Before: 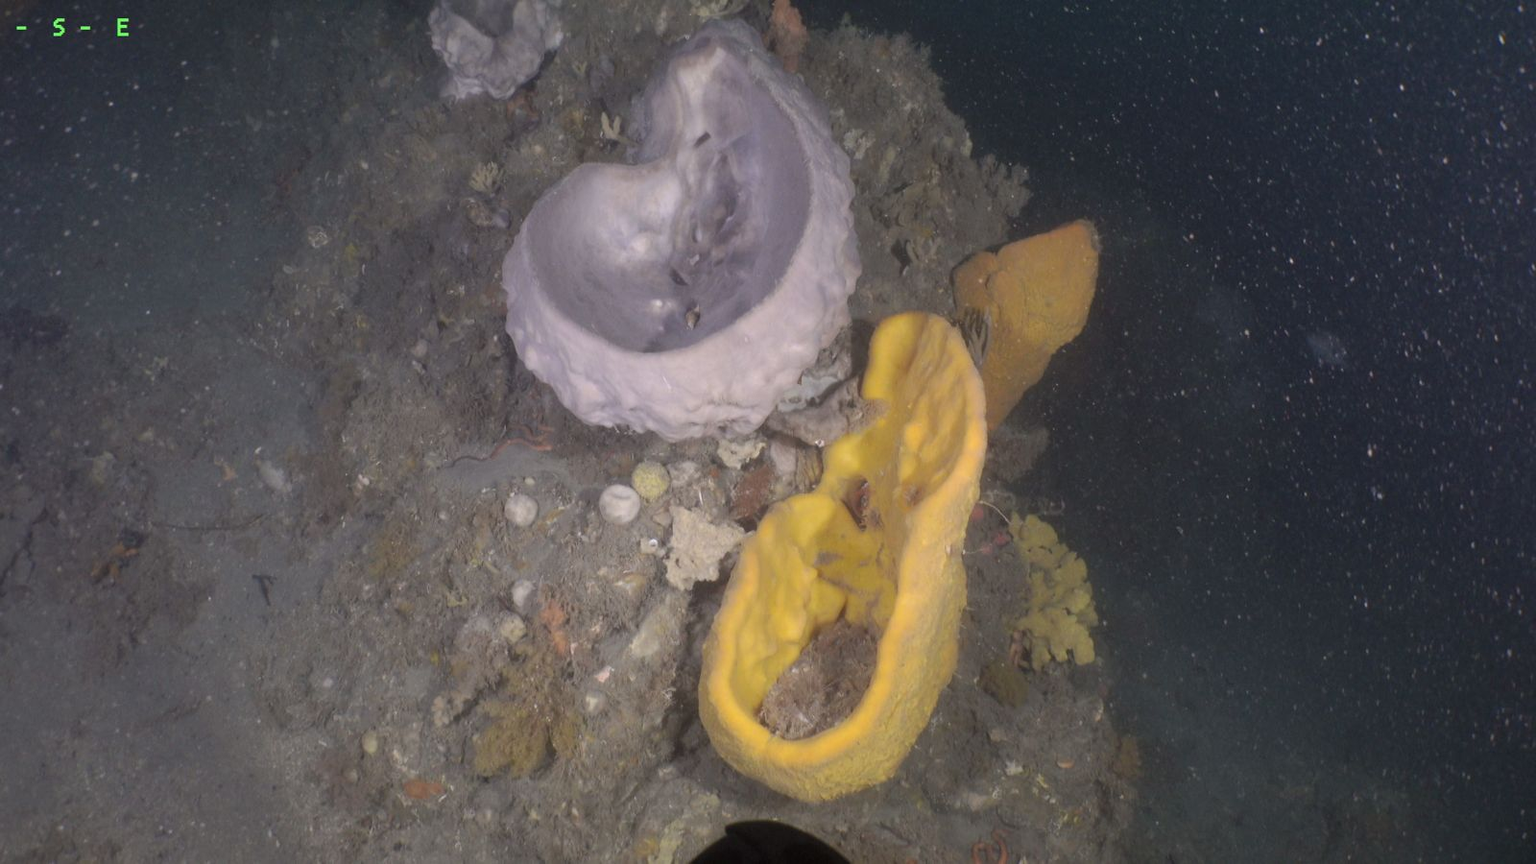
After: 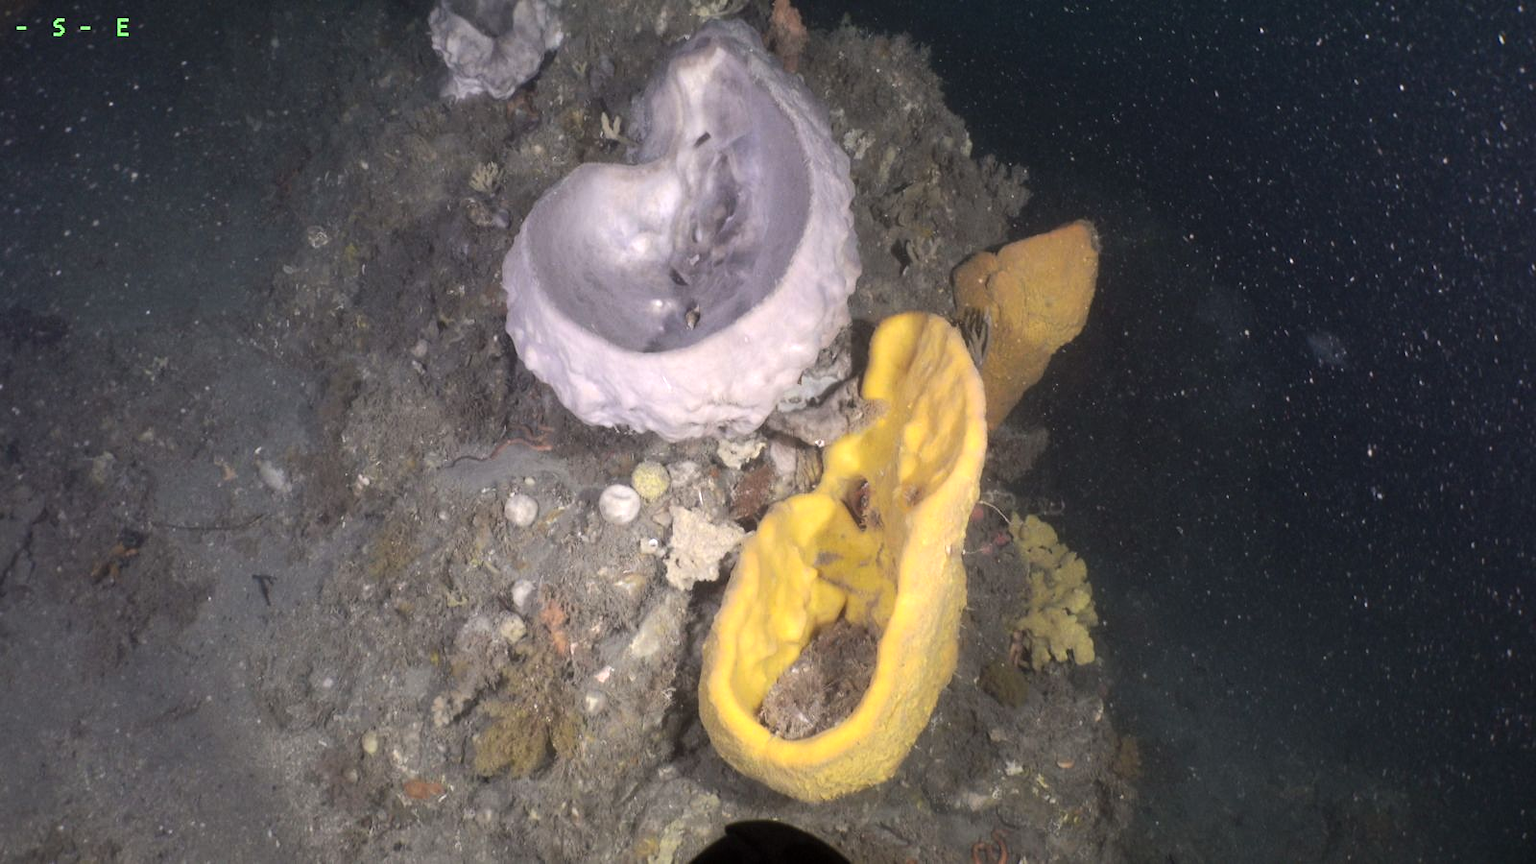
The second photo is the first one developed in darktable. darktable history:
tone equalizer: -8 EV -0.75 EV, -7 EV -0.7 EV, -6 EV -0.6 EV, -5 EV -0.4 EV, -3 EV 0.4 EV, -2 EV 0.6 EV, -1 EV 0.7 EV, +0 EV 0.75 EV, edges refinement/feathering 500, mask exposure compensation -1.57 EV, preserve details no
exposure: black level correction 0.002, exposure 0.15 EV, compensate highlight preservation false
